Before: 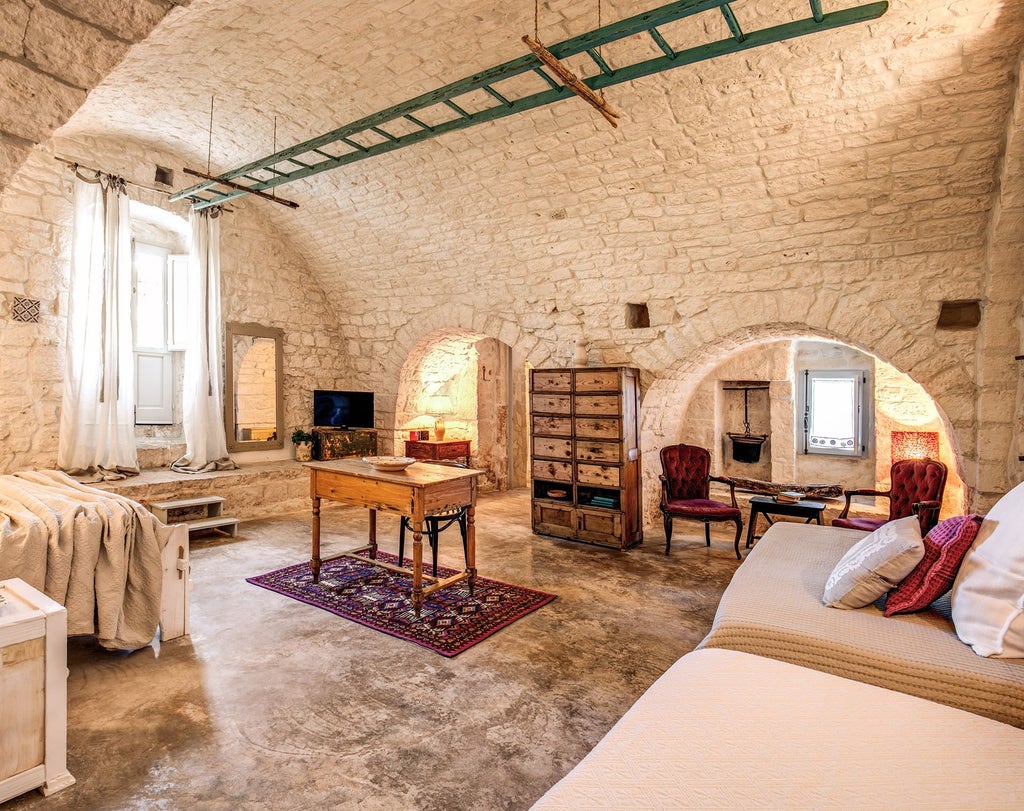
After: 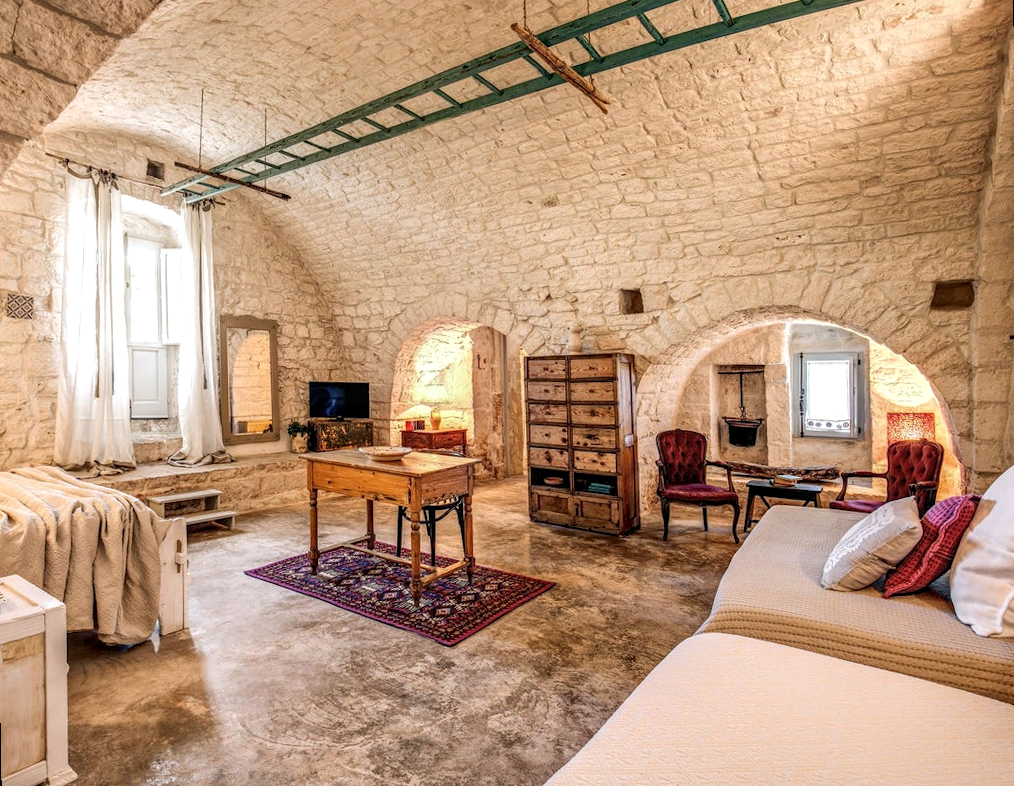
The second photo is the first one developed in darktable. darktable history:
local contrast: on, module defaults
rotate and perspective: rotation -1°, crop left 0.011, crop right 0.989, crop top 0.025, crop bottom 0.975
